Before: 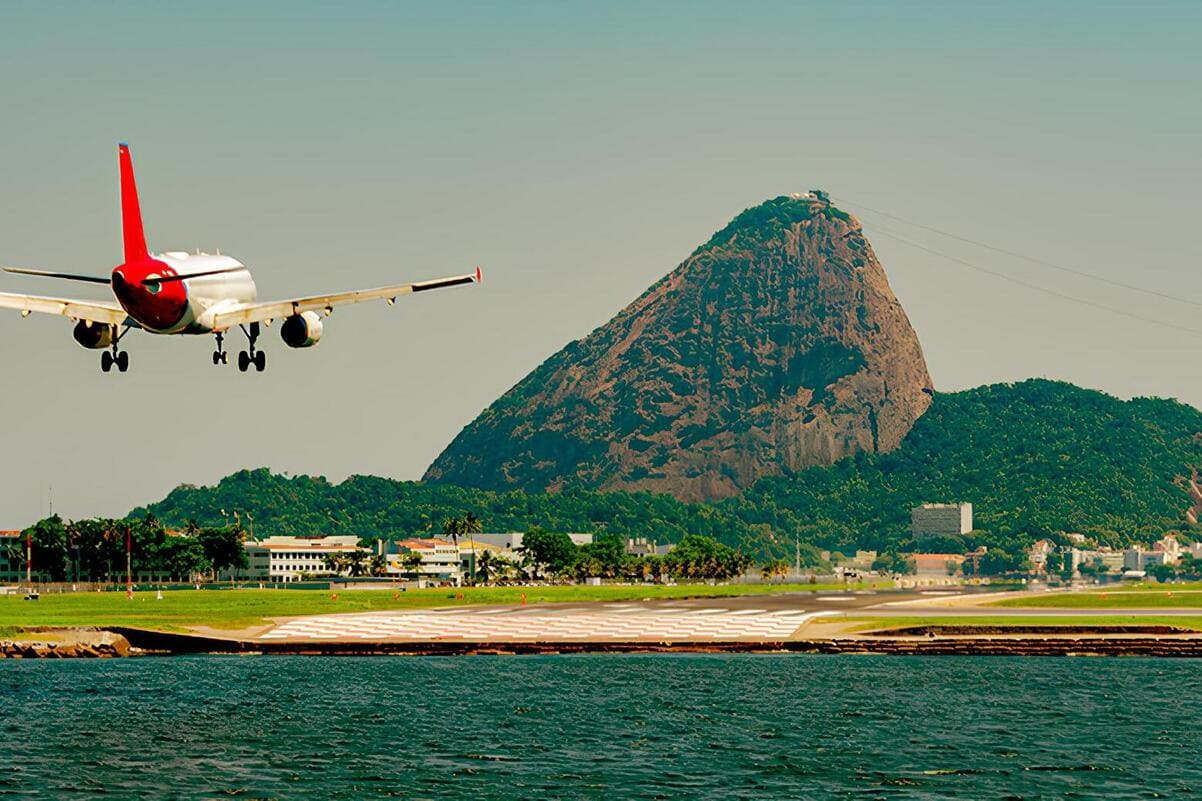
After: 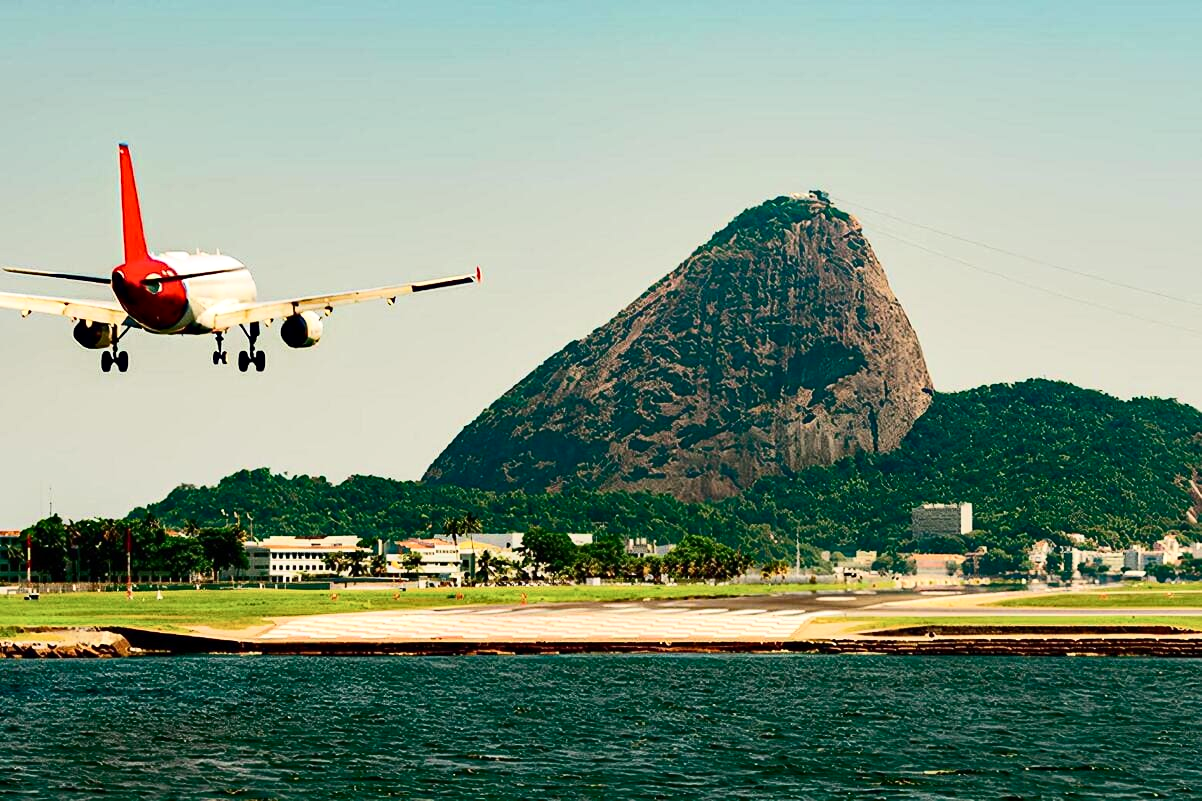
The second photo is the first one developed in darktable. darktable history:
haze removal: compatibility mode true, adaptive false
contrast brightness saturation: contrast 0.39, brightness 0.1
